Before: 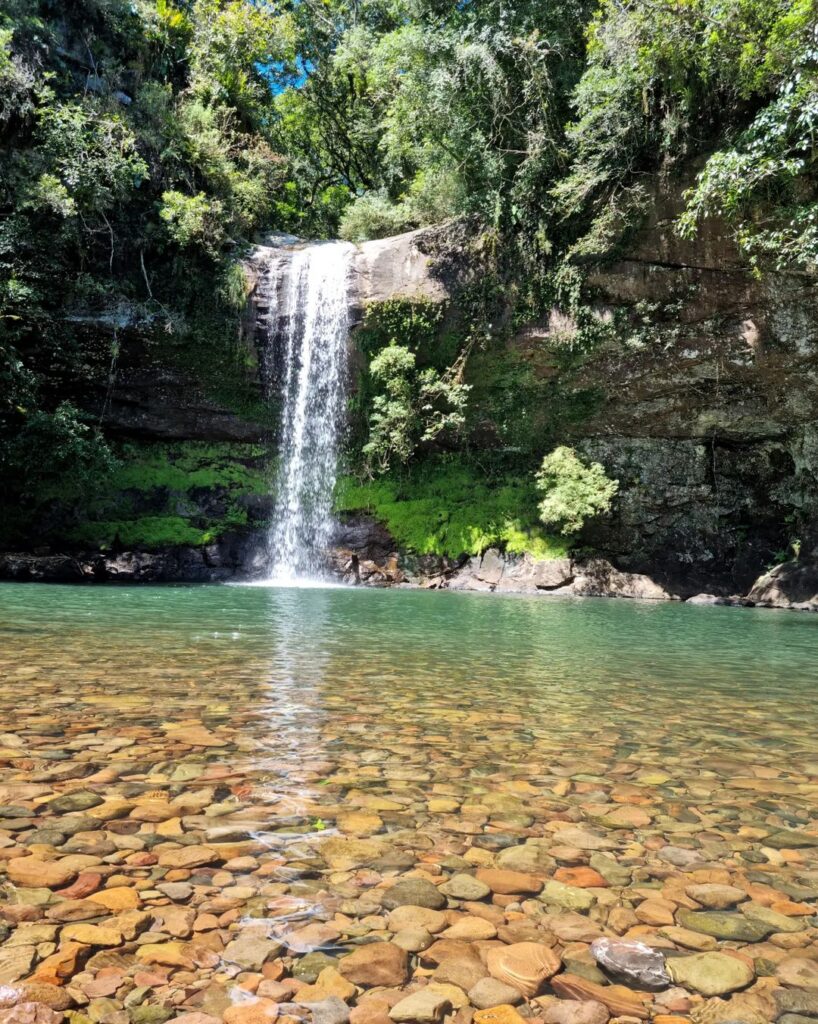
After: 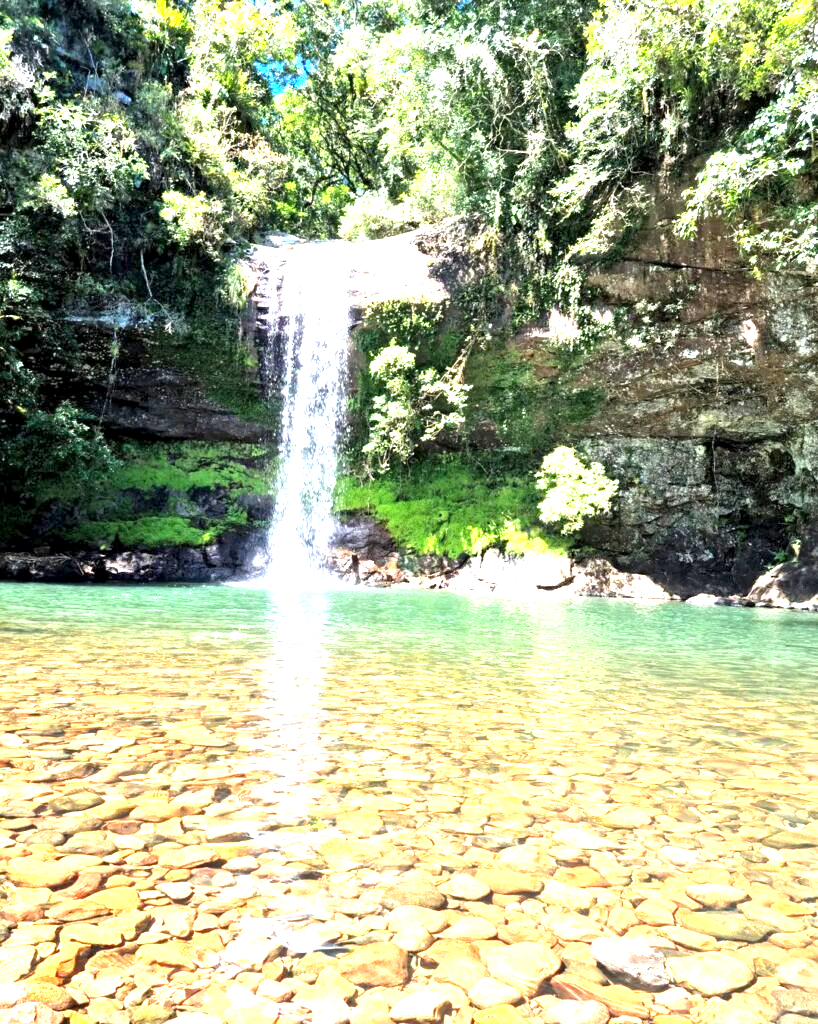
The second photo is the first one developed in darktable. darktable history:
exposure: black level correction 0.001, exposure 1.864 EV, compensate highlight preservation false
